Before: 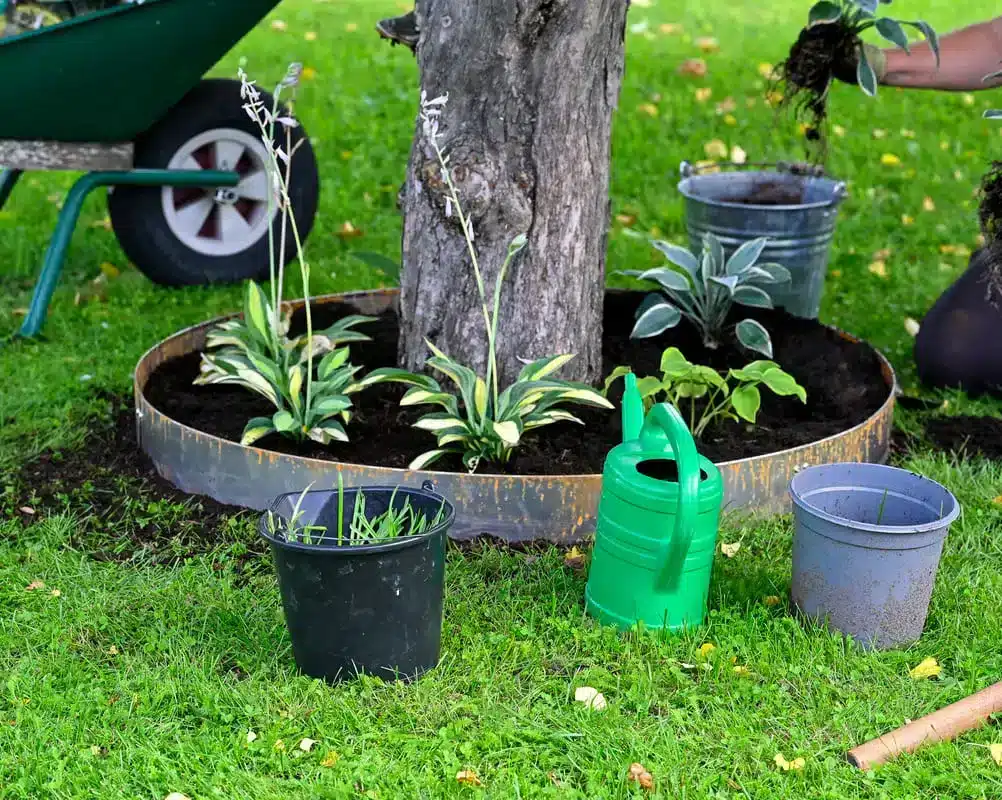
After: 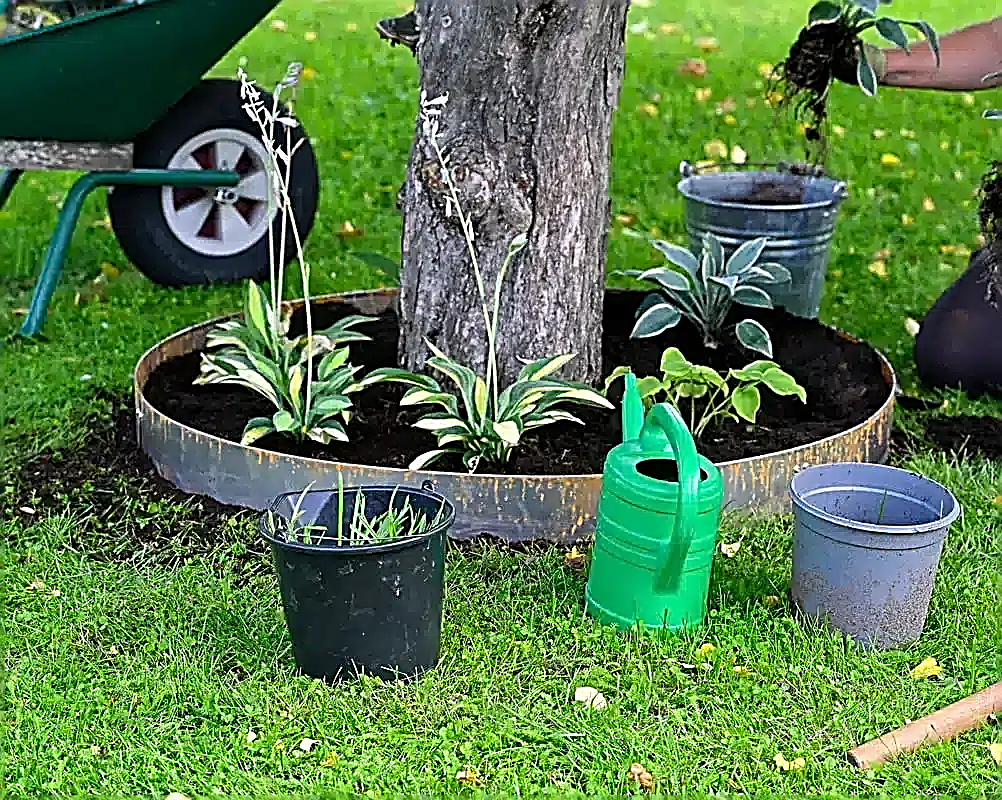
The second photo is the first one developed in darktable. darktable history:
sharpen: amount 1.875
